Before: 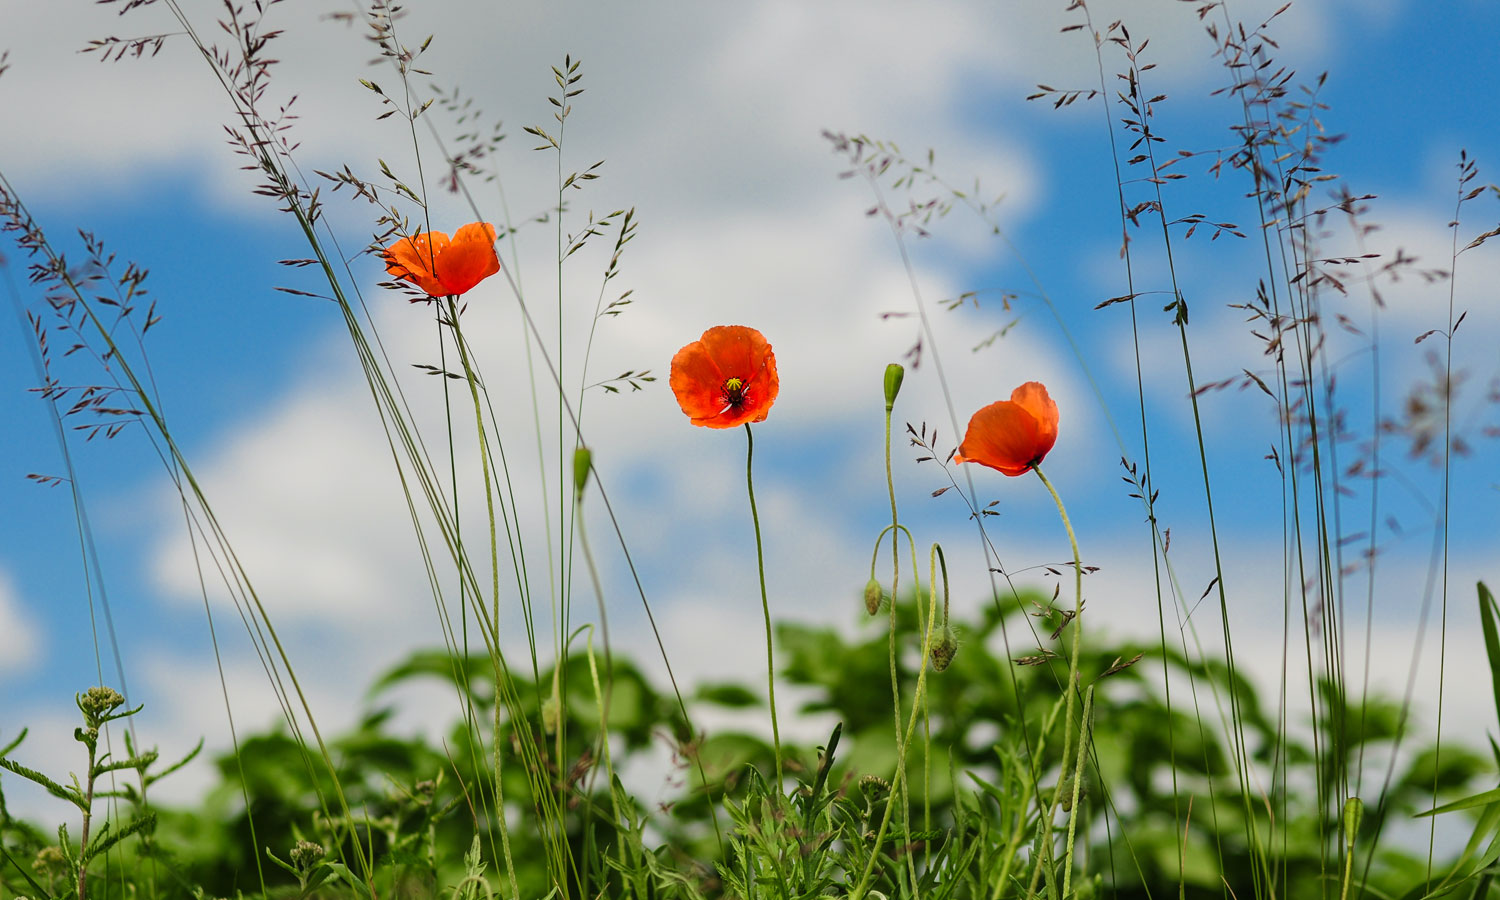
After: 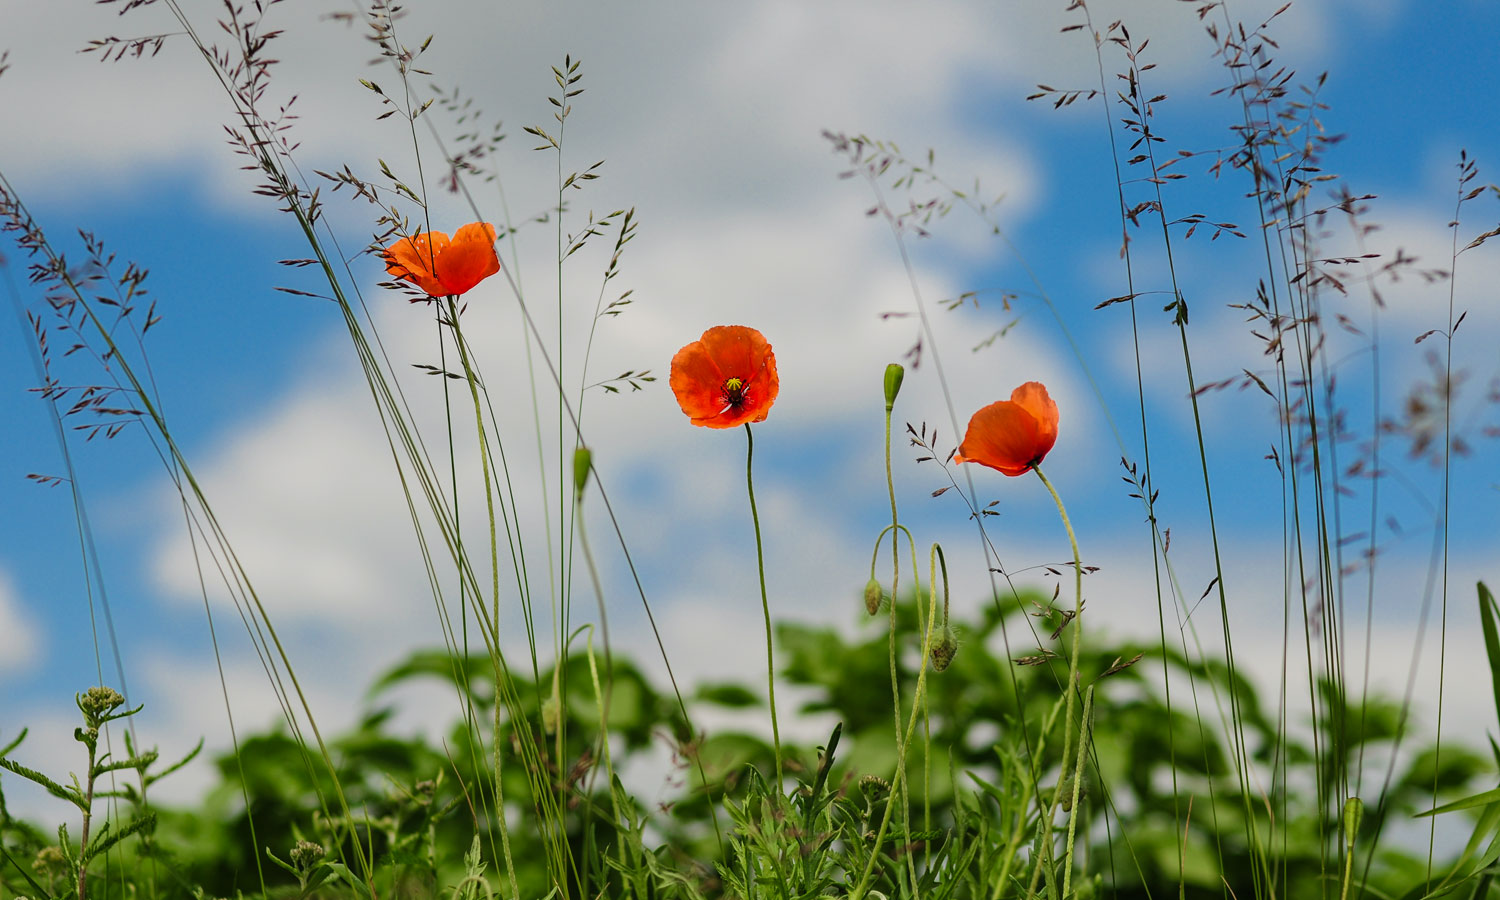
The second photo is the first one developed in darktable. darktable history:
haze removal: strength 0.02, distance 0.25, compatibility mode true, adaptive false
exposure: exposure -0.157 EV, compensate highlight preservation false
